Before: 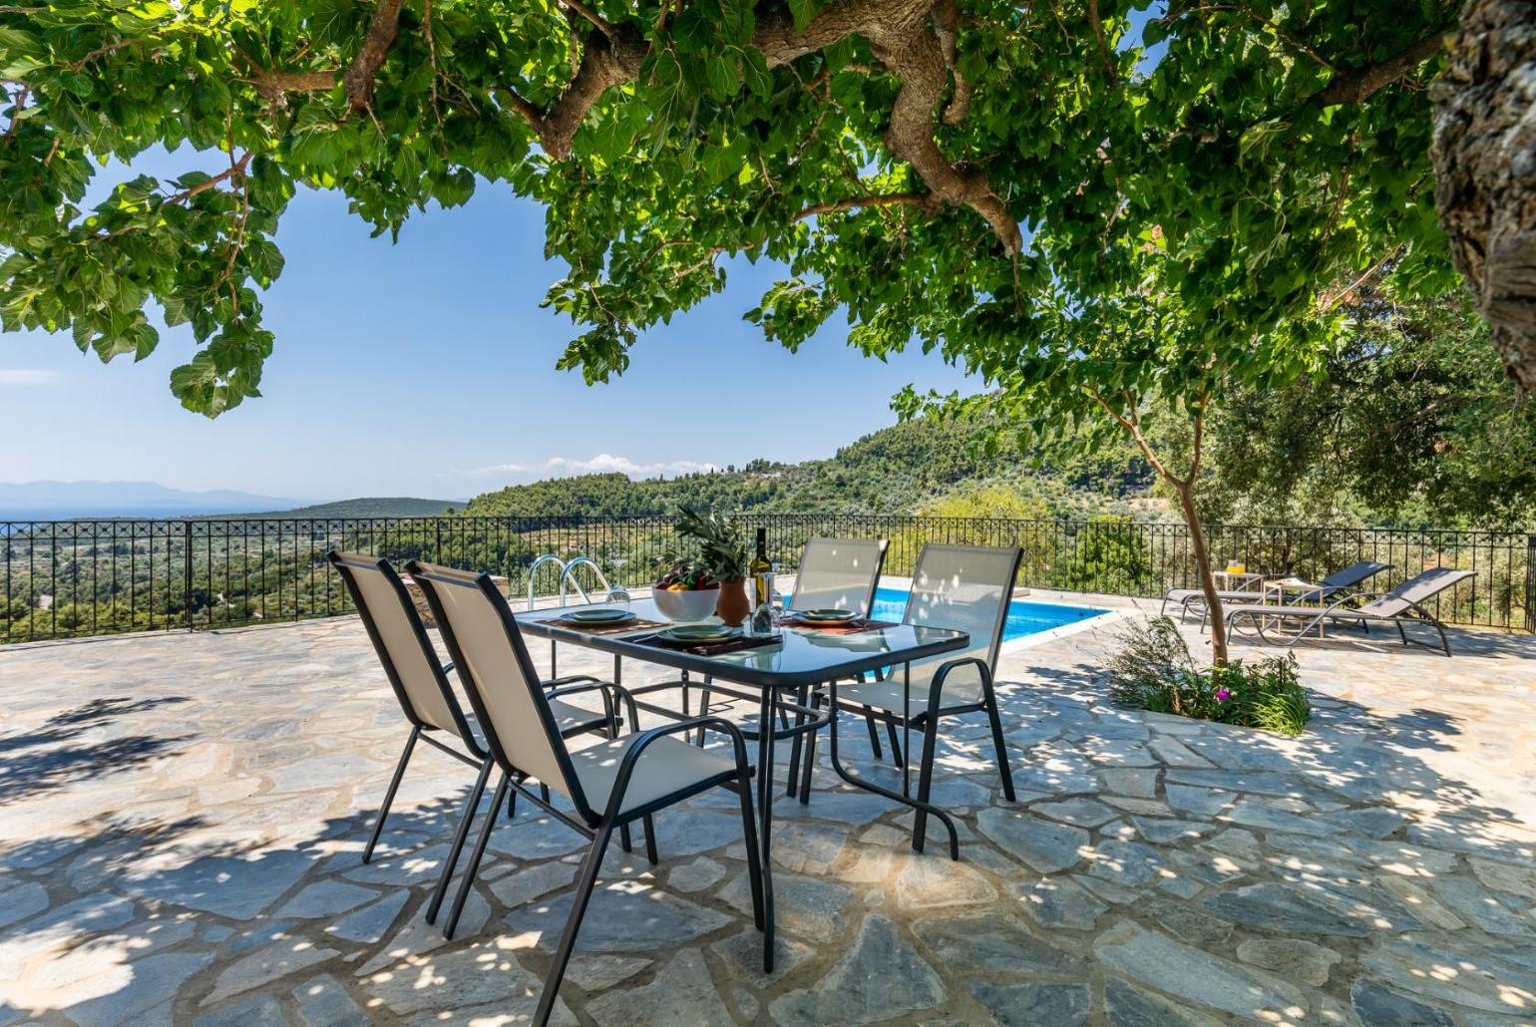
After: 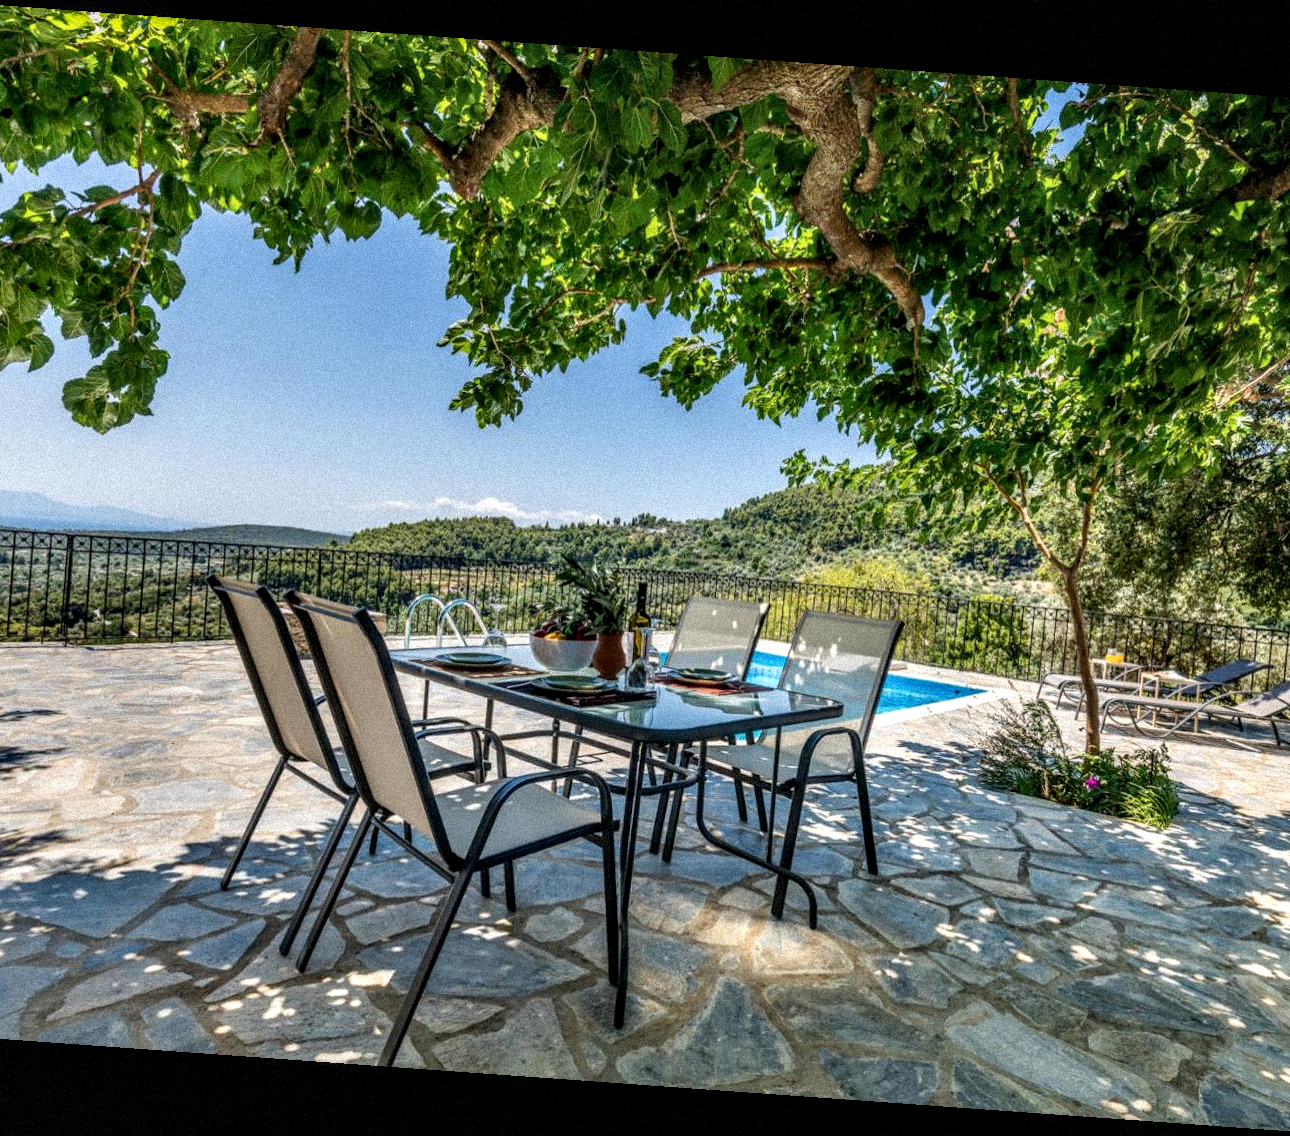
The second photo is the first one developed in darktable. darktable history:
crop and rotate: left 9.597%, right 10.195%
grain: coarseness 9.38 ISO, strength 34.99%, mid-tones bias 0%
rotate and perspective: rotation 4.1°, automatic cropping off
local contrast: highlights 25%, detail 150%
